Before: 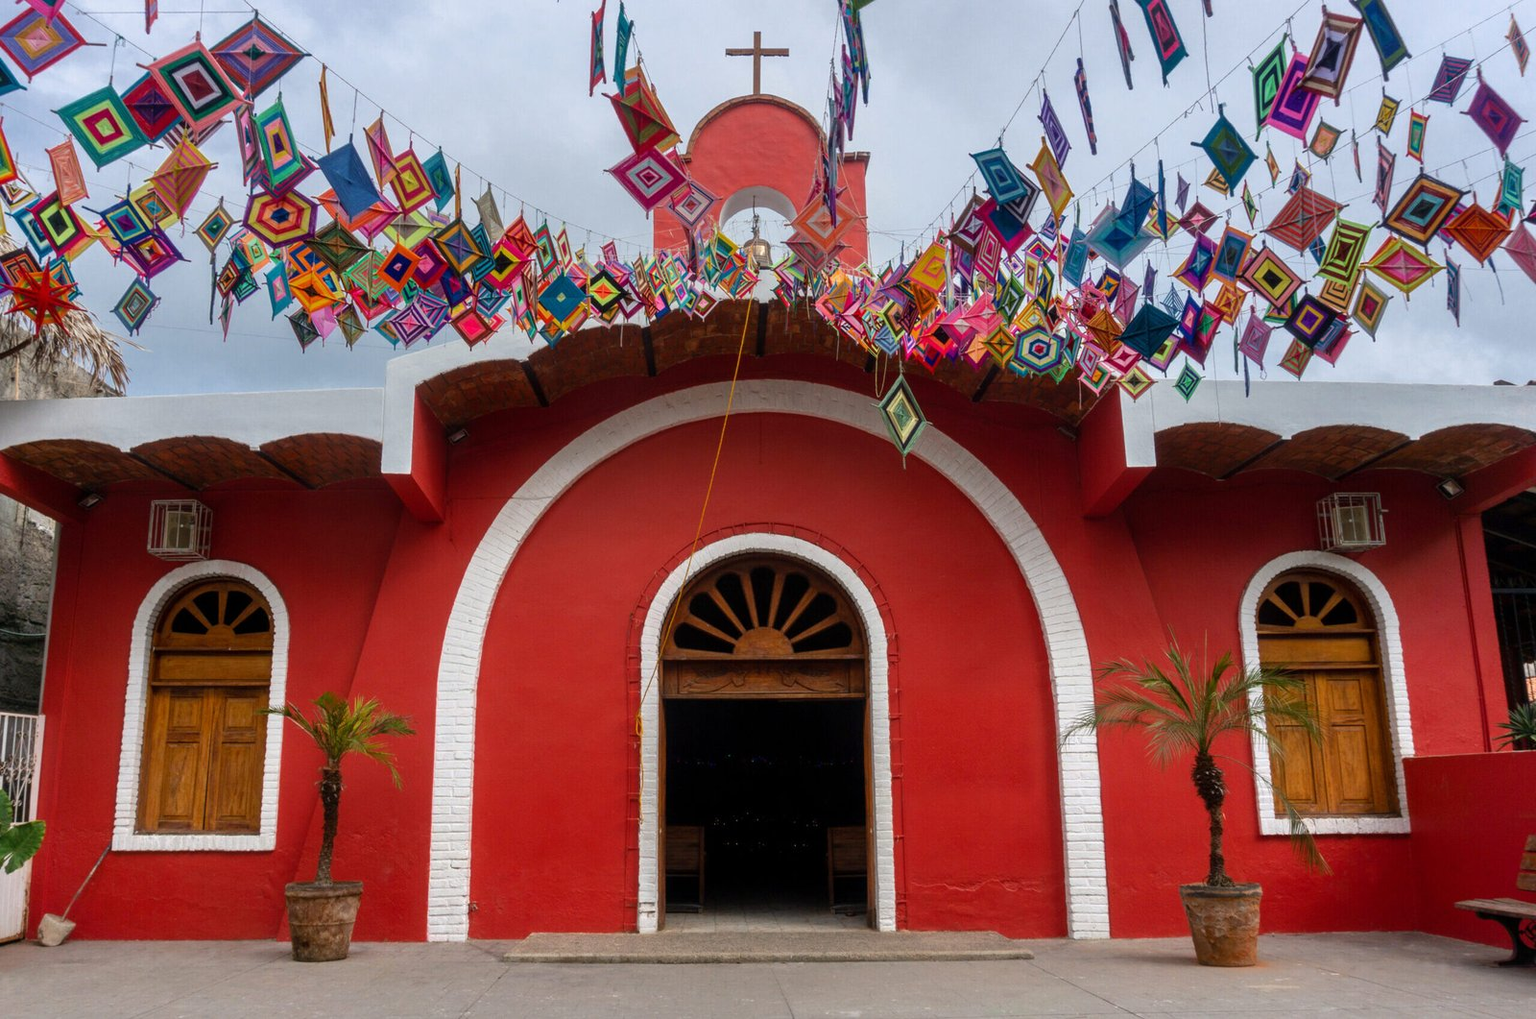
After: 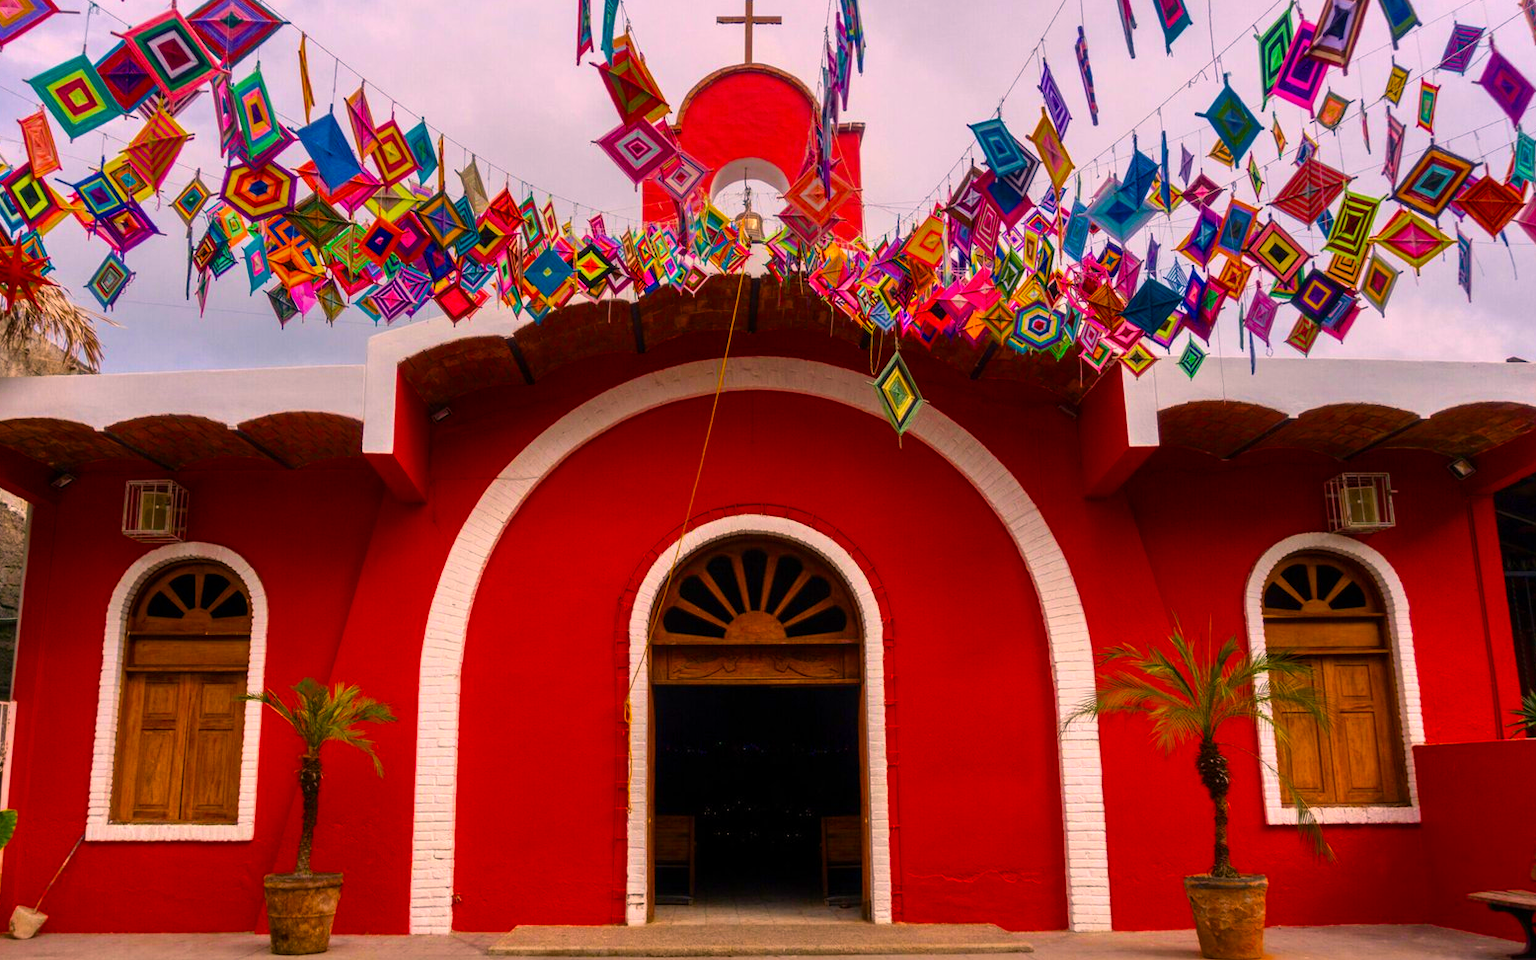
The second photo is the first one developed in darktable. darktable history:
contrast brightness saturation: contrast 0.075
crop: left 1.881%, top 3.266%, right 0.817%, bottom 4.97%
color correction: highlights a* 21.48, highlights b* 19.3
color balance rgb: linear chroma grading › global chroma 15.024%, perceptual saturation grading › global saturation 16.161%, global vibrance 59.577%
